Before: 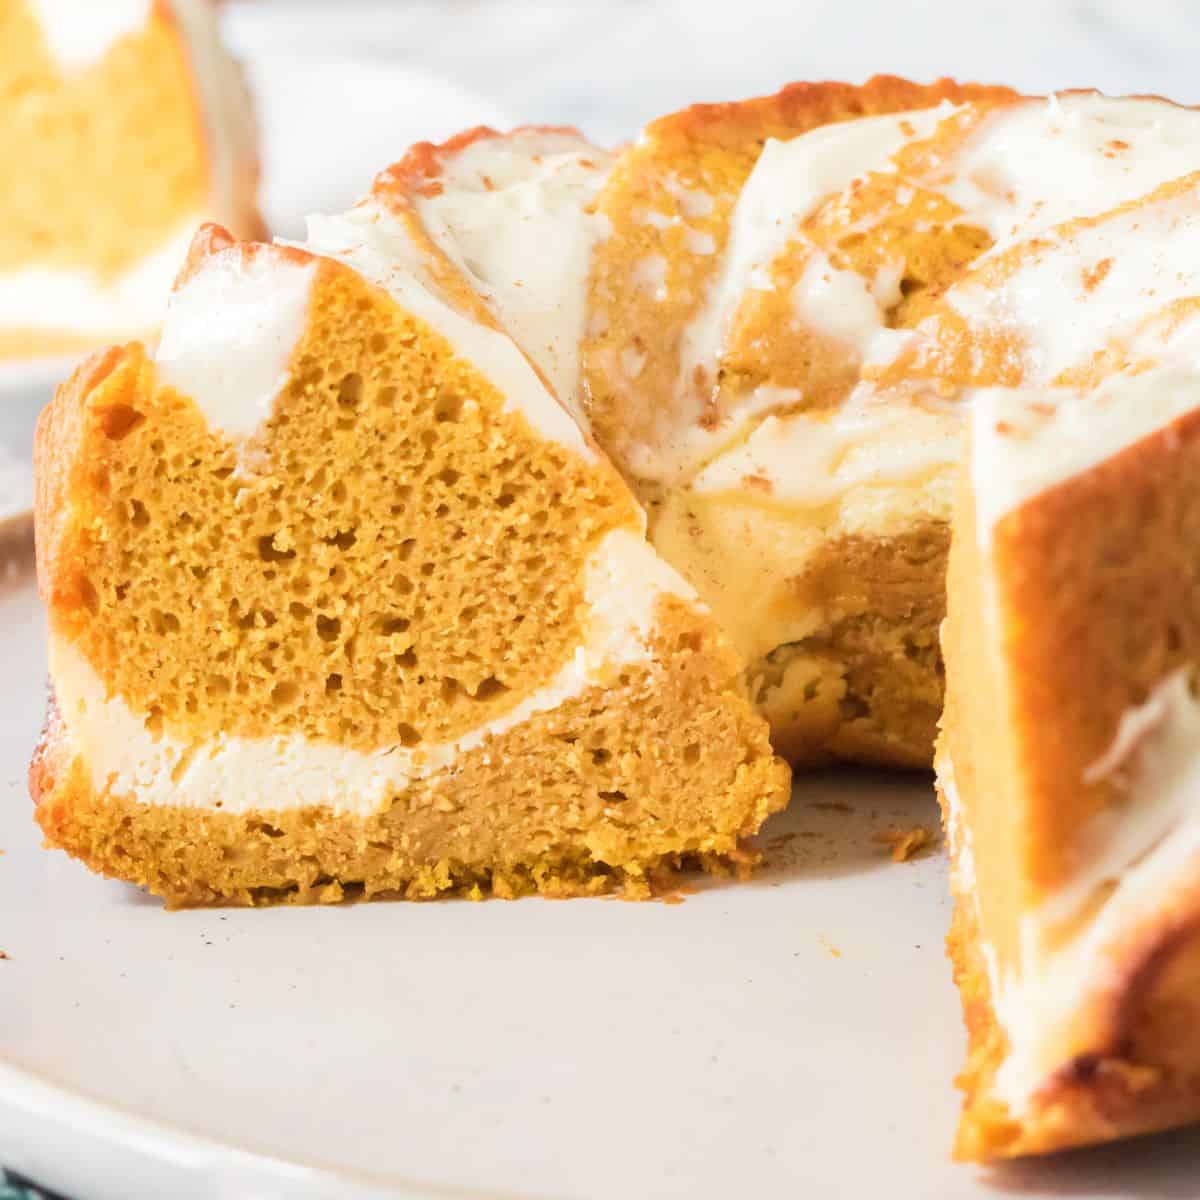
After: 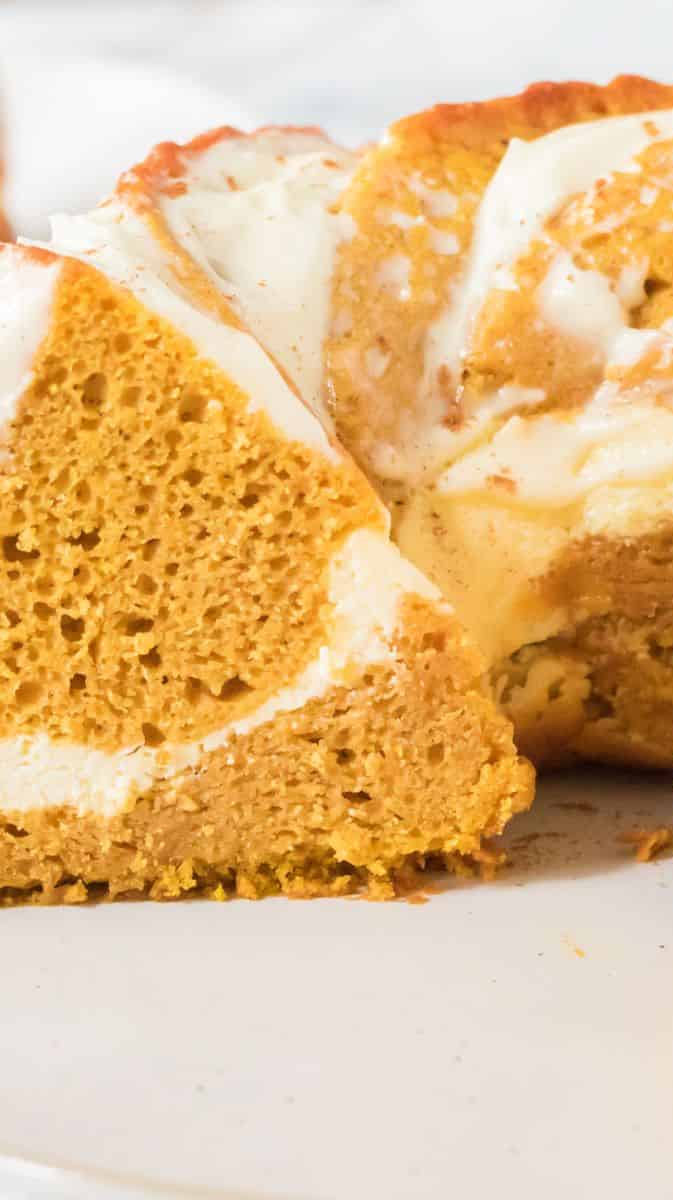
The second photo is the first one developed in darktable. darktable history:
crop: left 21.378%, right 22.485%
